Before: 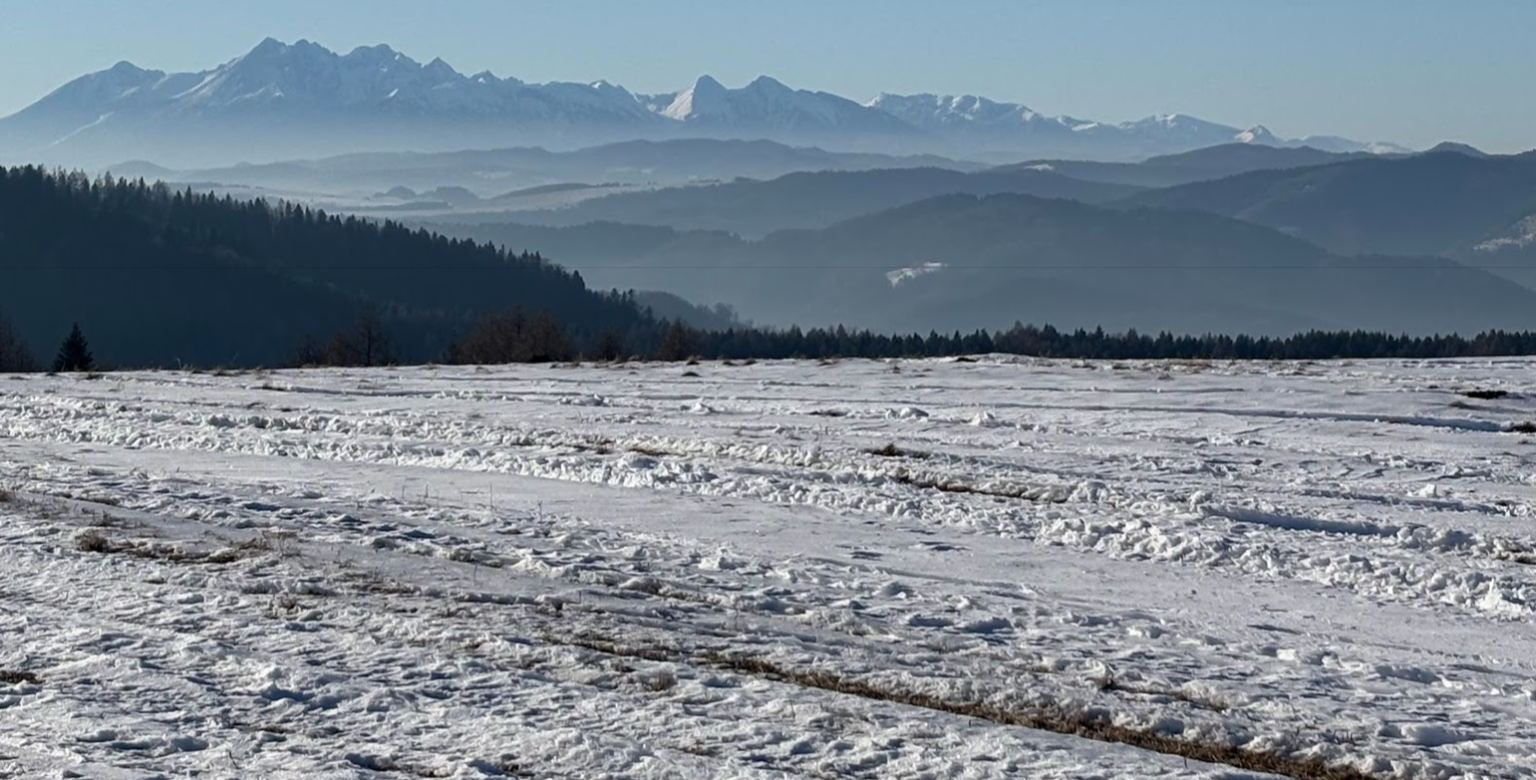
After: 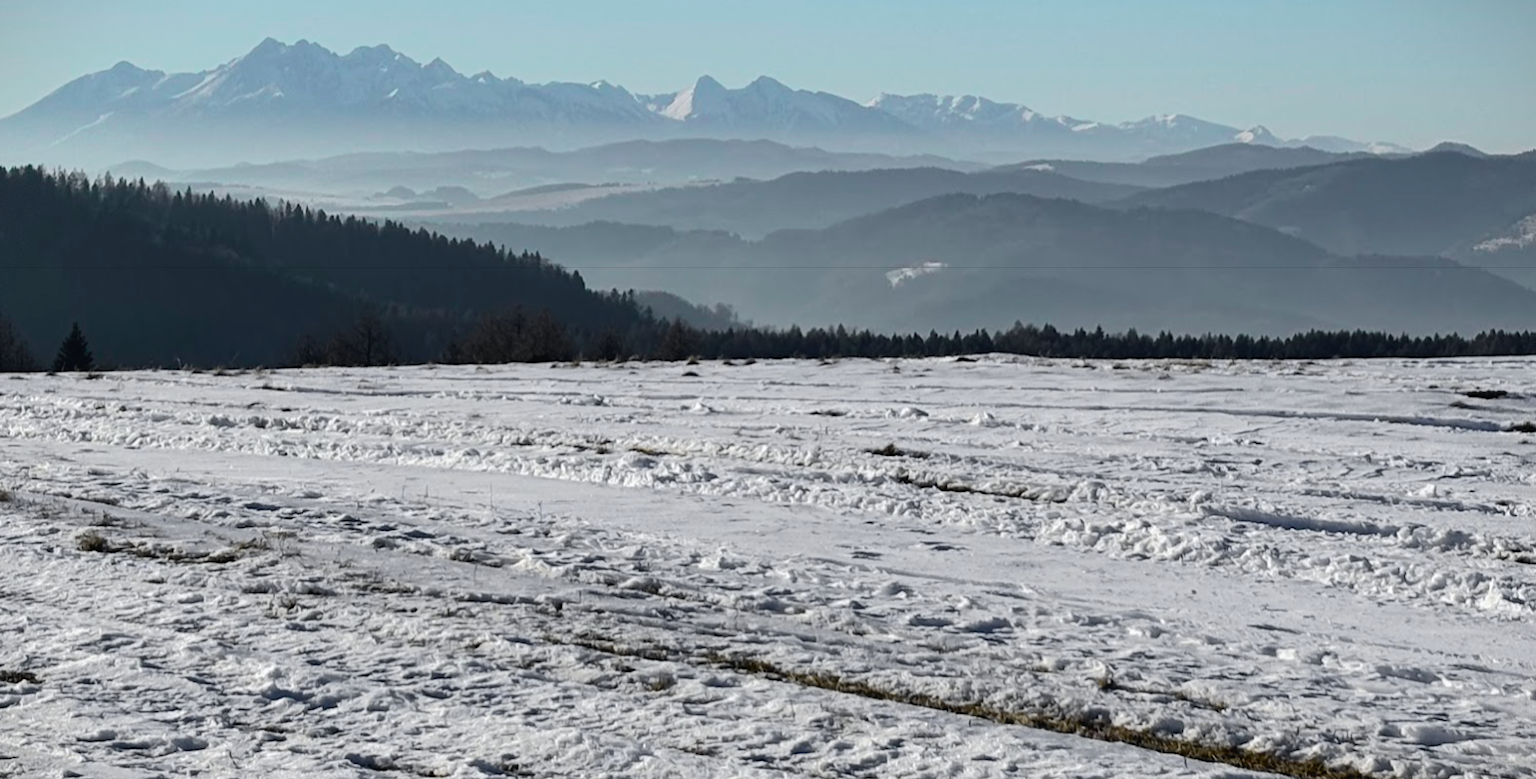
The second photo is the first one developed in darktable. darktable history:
vignetting: fall-off start 100%, brightness -0.406, saturation -0.3, width/height ratio 1.324, dithering 8-bit output, unbound false
exposure: black level correction 0, compensate exposure bias true, compensate highlight preservation false
tone curve: curves: ch0 [(0, 0.023) (0.037, 0.04) (0.131, 0.128) (0.304, 0.331) (0.504, 0.584) (0.616, 0.687) (0.704, 0.764) (0.808, 0.823) (1, 1)]; ch1 [(0, 0) (0.301, 0.3) (0.477, 0.472) (0.493, 0.497) (0.508, 0.501) (0.544, 0.541) (0.563, 0.565) (0.626, 0.66) (0.721, 0.776) (1, 1)]; ch2 [(0, 0) (0.249, 0.216) (0.349, 0.343) (0.424, 0.442) (0.476, 0.483) (0.502, 0.5) (0.517, 0.519) (0.532, 0.553) (0.569, 0.587) (0.634, 0.628) (0.706, 0.729) (0.828, 0.742) (1, 0.9)], color space Lab, independent channels, preserve colors none
